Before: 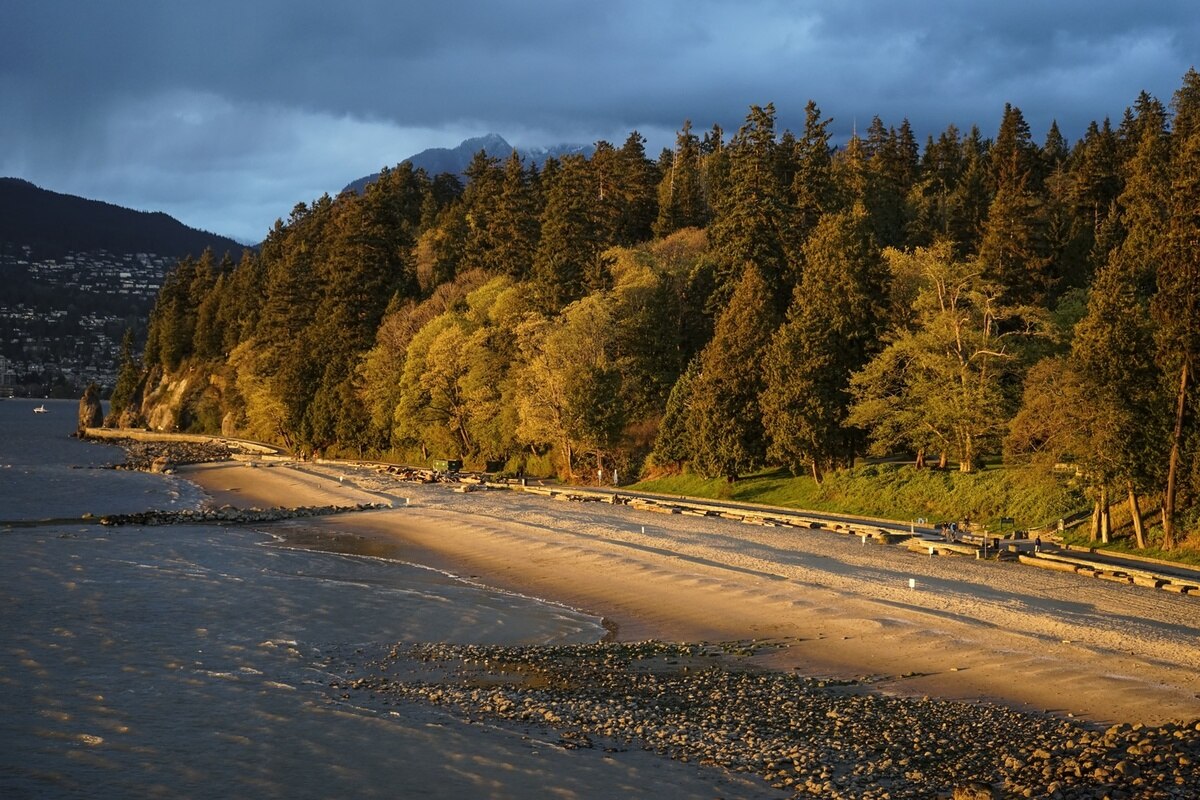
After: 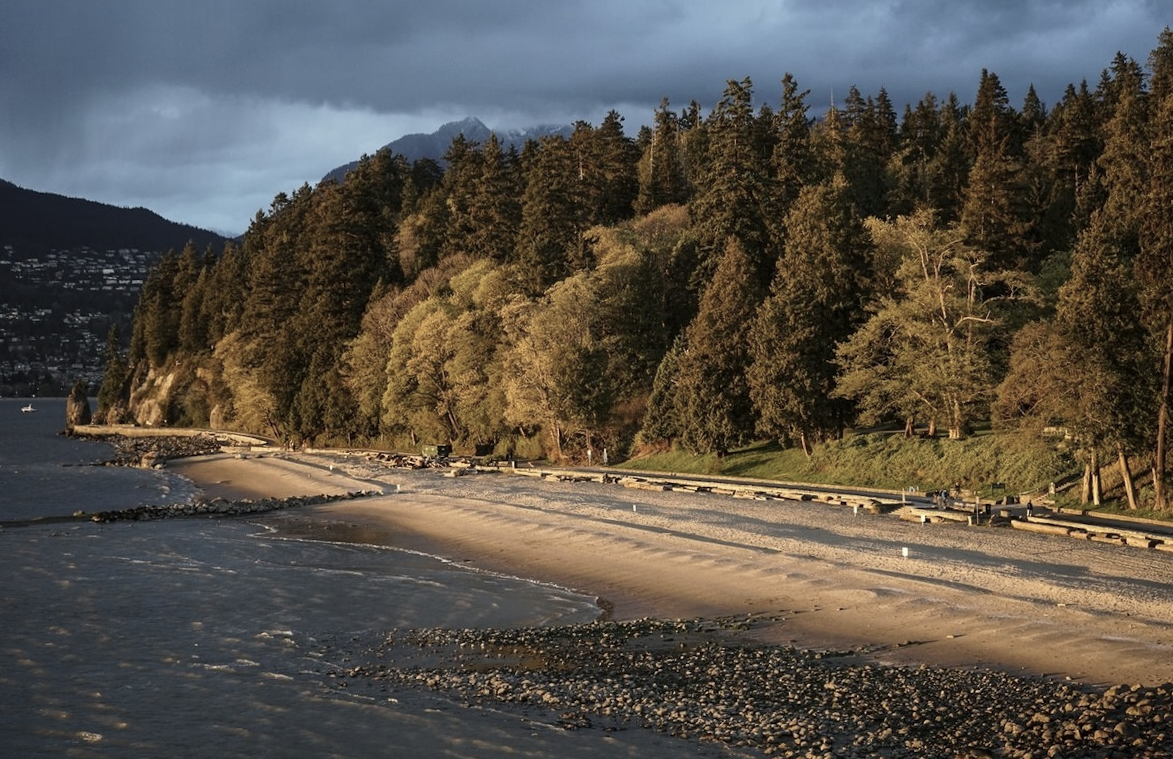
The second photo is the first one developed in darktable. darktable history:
contrast brightness saturation: contrast 0.1, saturation -0.36
rotate and perspective: rotation -2°, crop left 0.022, crop right 0.978, crop top 0.049, crop bottom 0.951
